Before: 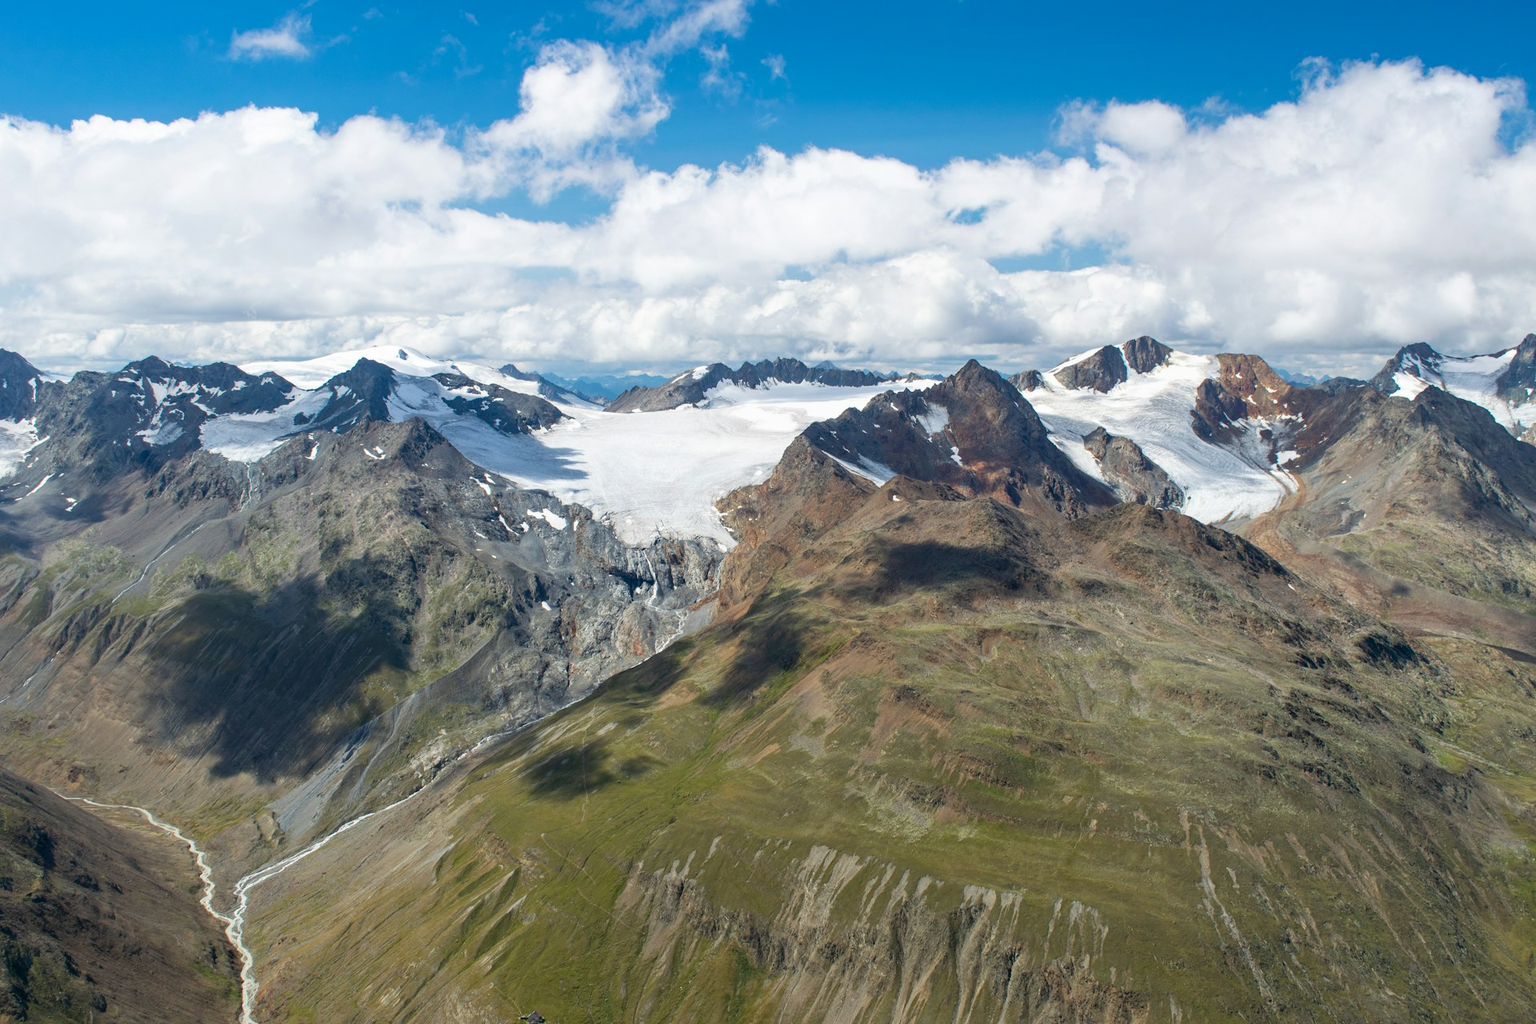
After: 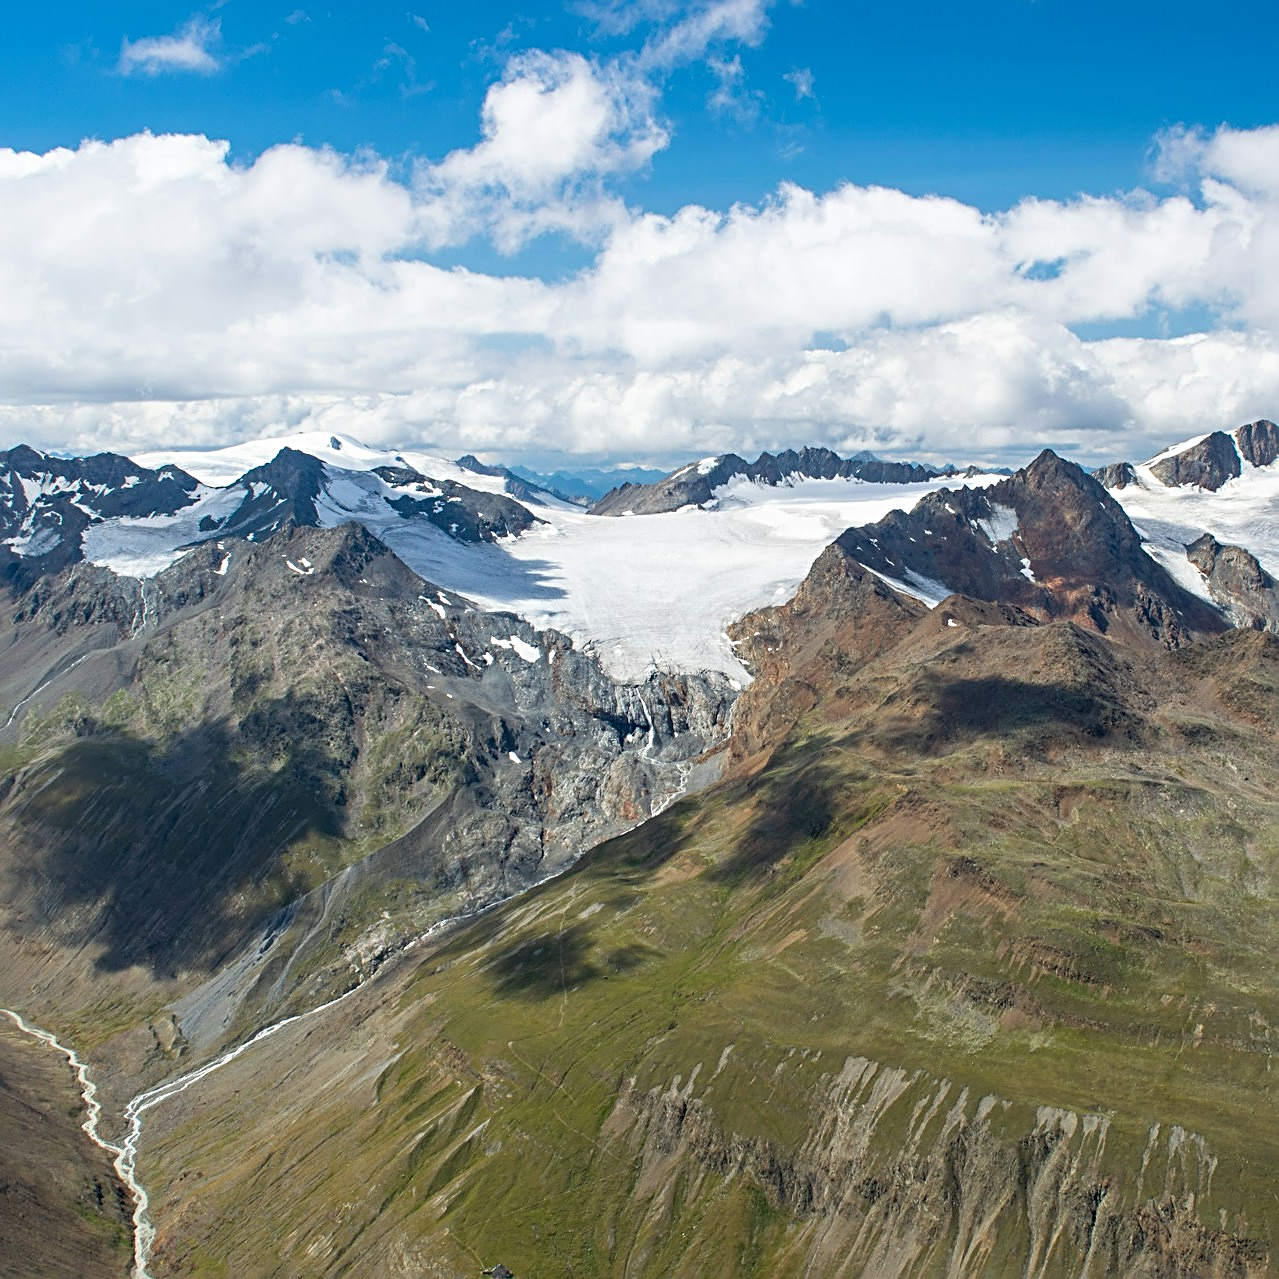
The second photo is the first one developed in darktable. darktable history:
tone equalizer: on, module defaults
crop and rotate: left 8.786%, right 24.548%
sharpen: radius 3.119
